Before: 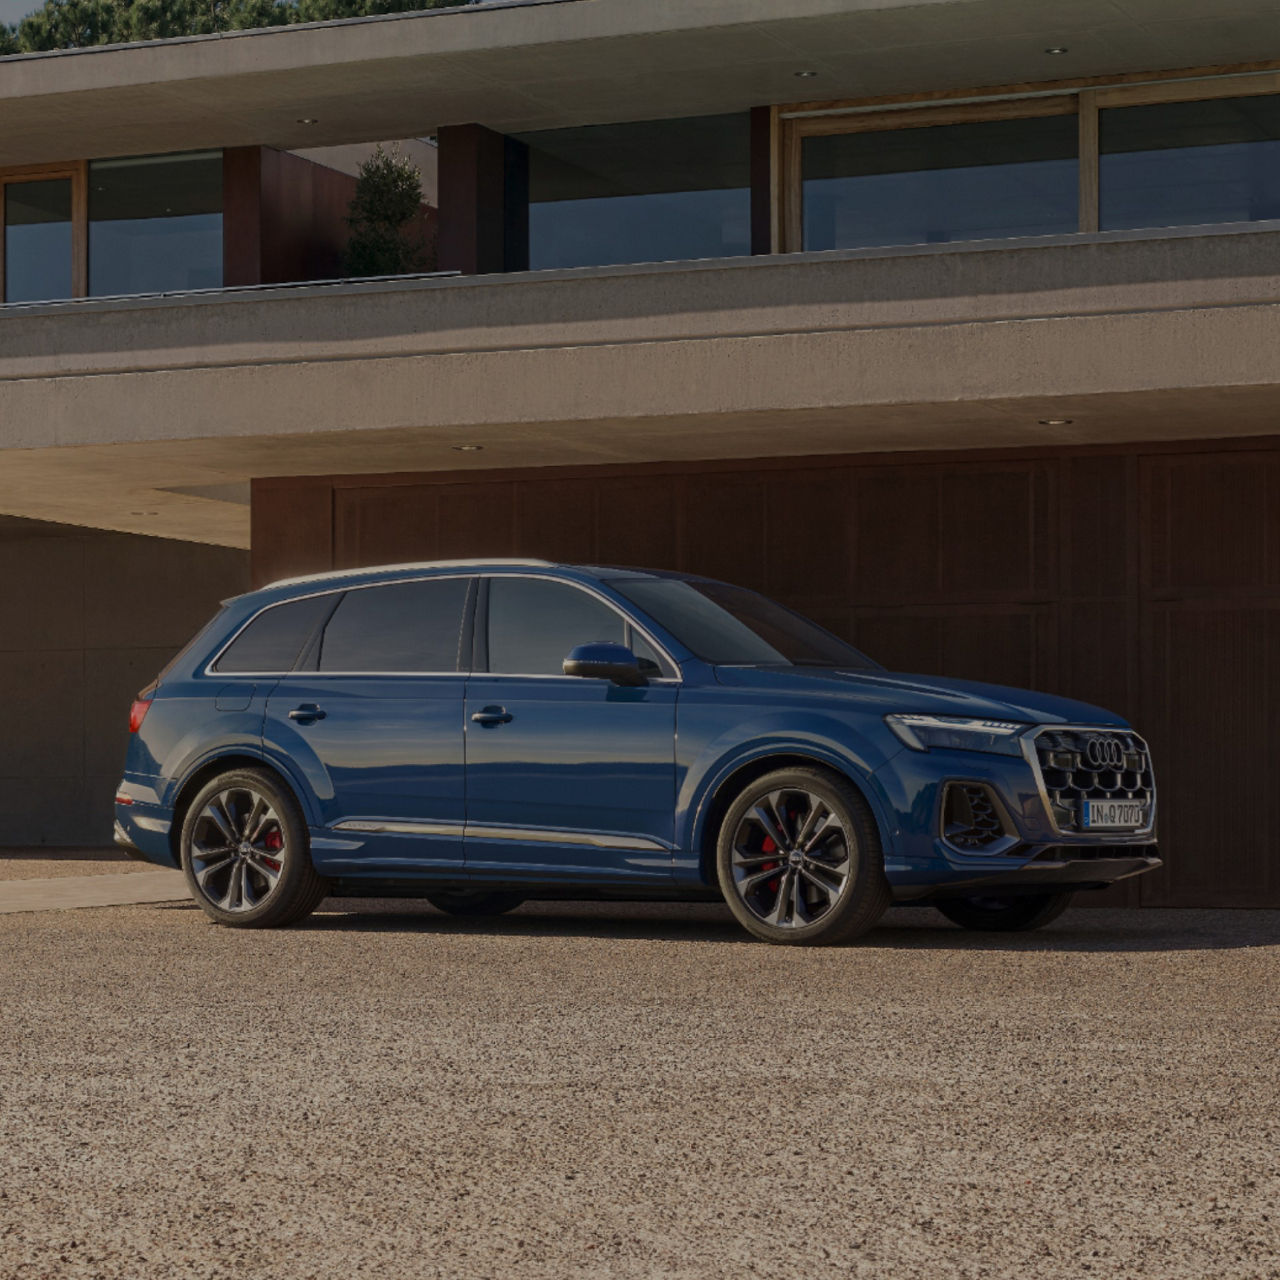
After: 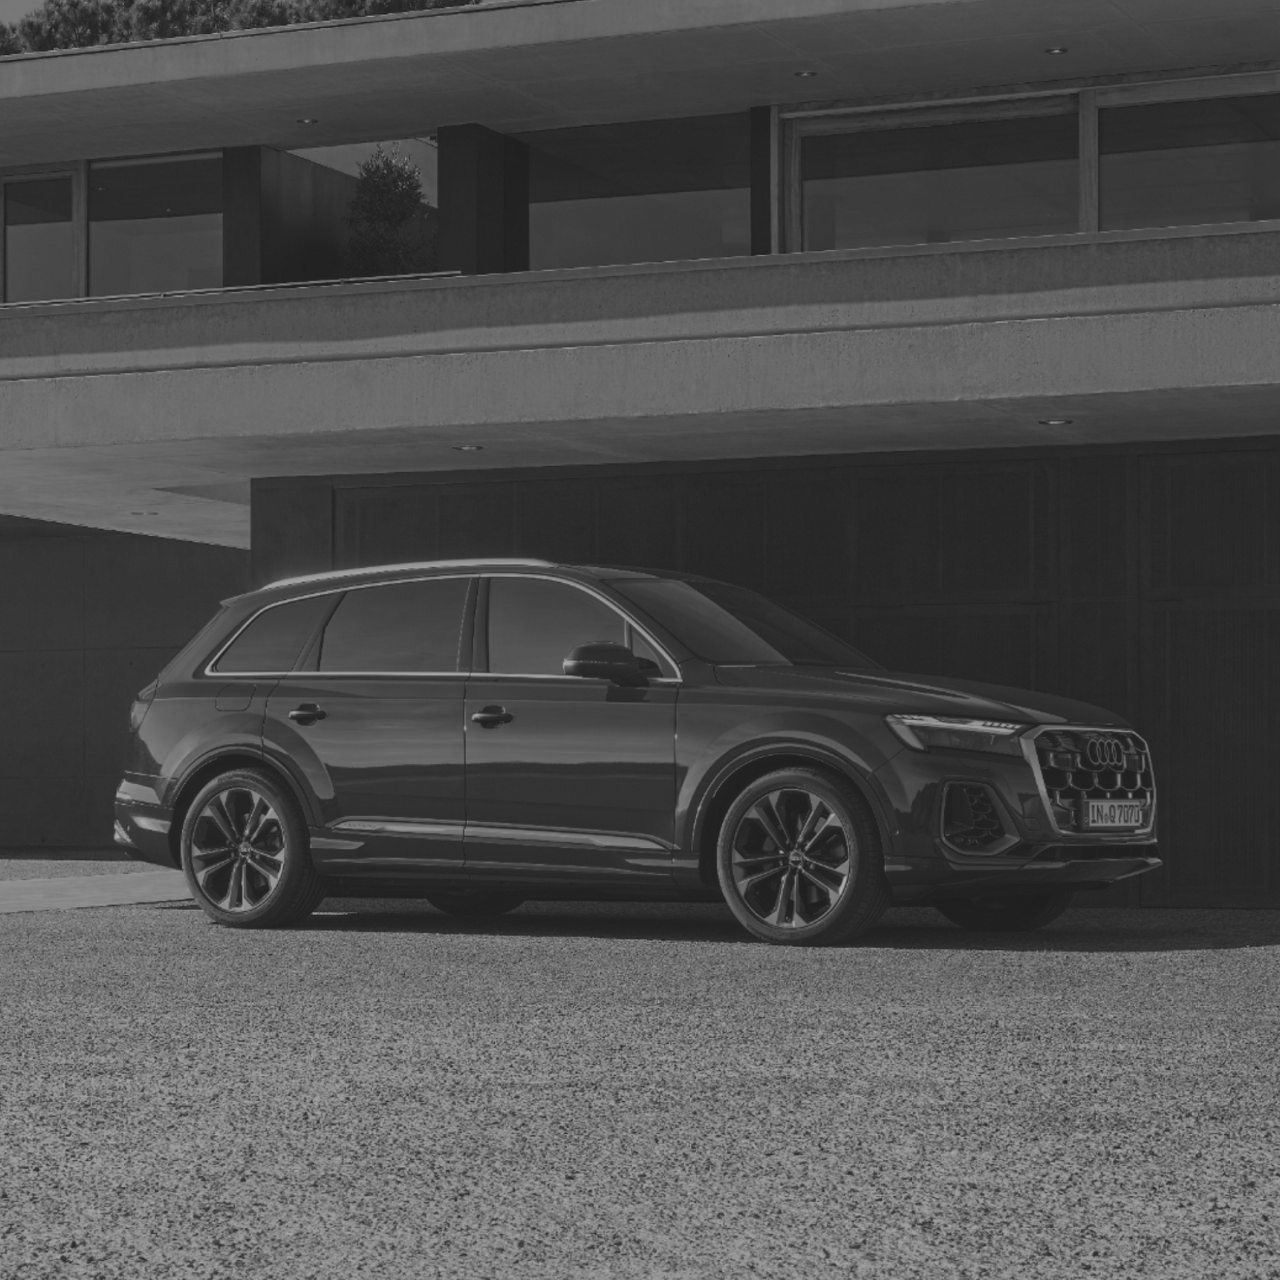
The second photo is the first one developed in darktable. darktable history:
exposure: black level correction -0.015, exposure -0.125 EV, compensate highlight preservation false
monochrome: a 16.01, b -2.65, highlights 0.52
